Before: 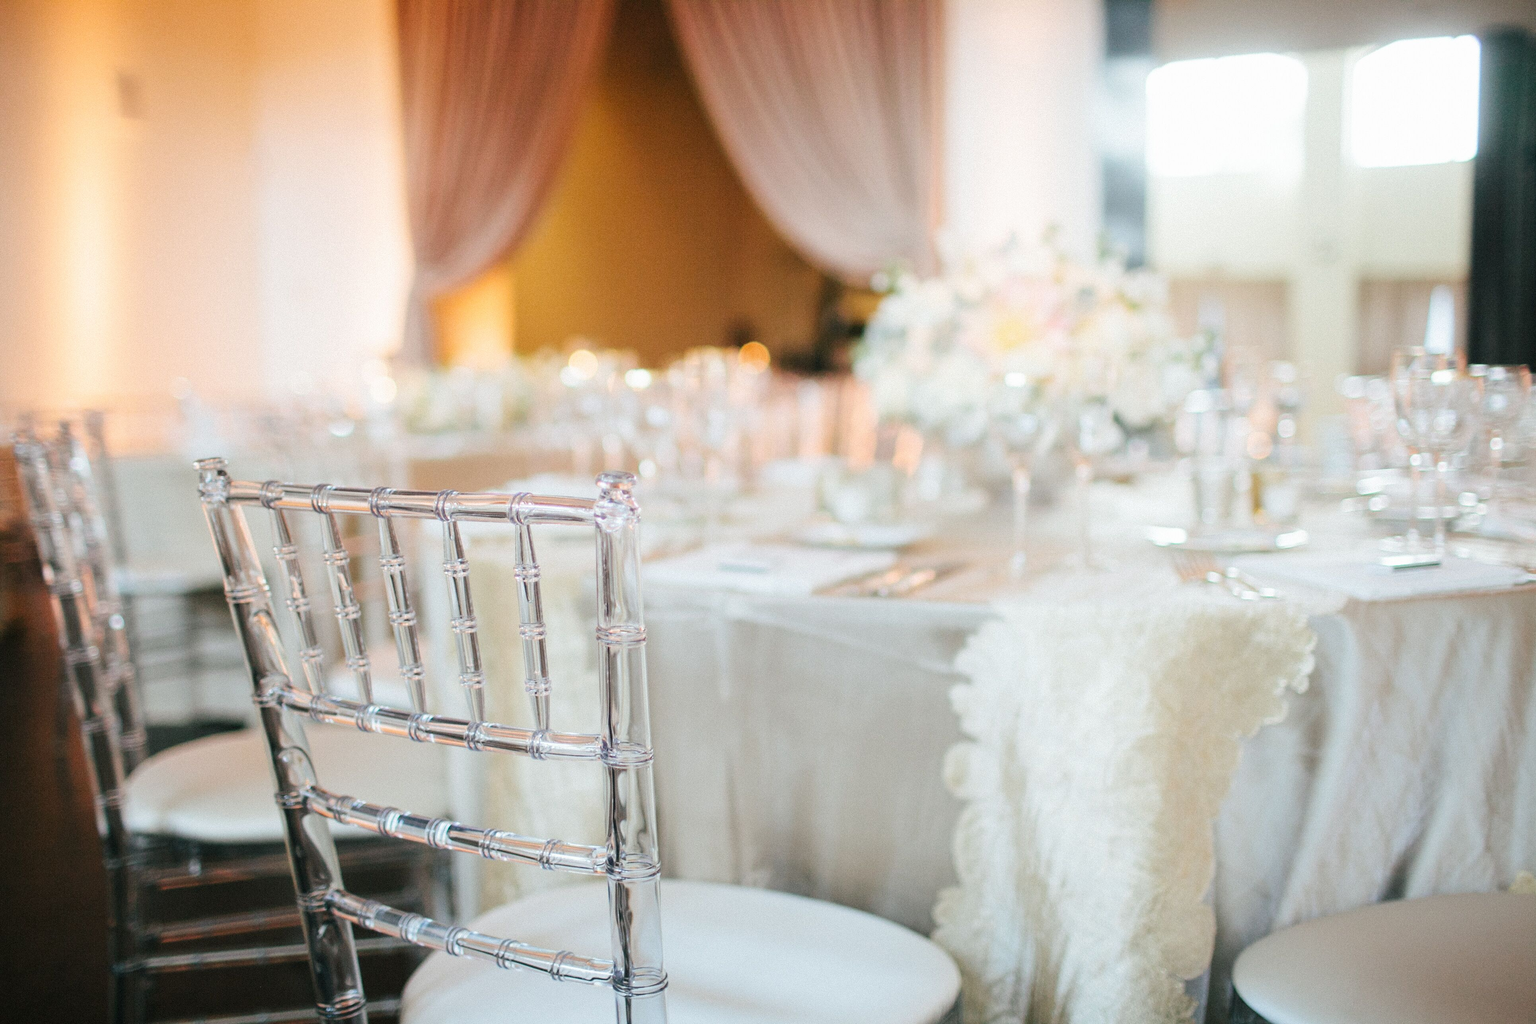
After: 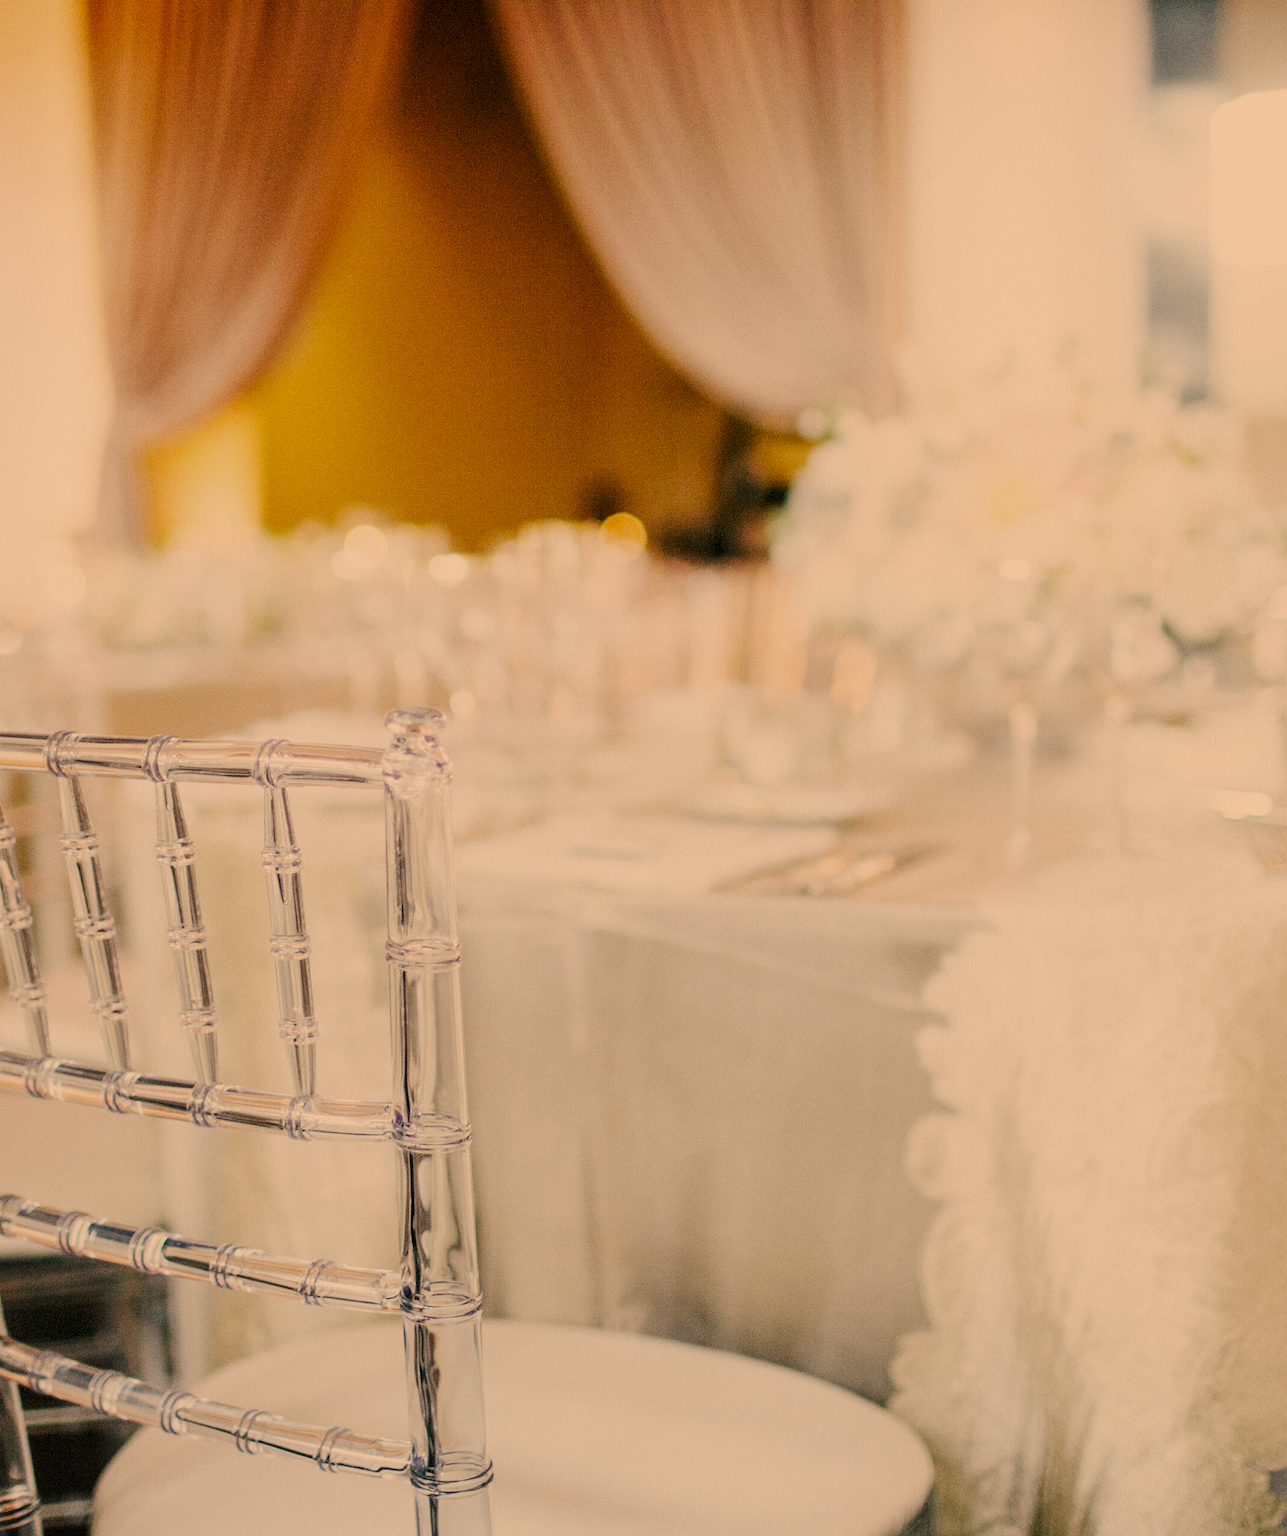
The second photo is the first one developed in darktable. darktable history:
crop: left 22.103%, right 22.011%, bottom 0.009%
local contrast: on, module defaults
color correction: highlights a* 15, highlights b* 32.19
exposure: exposure -0.015 EV, compensate highlight preservation false
filmic rgb: black relative exposure -7.17 EV, white relative exposure 5.34 EV, threshold 5.94 EV, hardness 3.03, preserve chrominance no, color science v5 (2021), contrast in shadows safe, contrast in highlights safe, enable highlight reconstruction true
